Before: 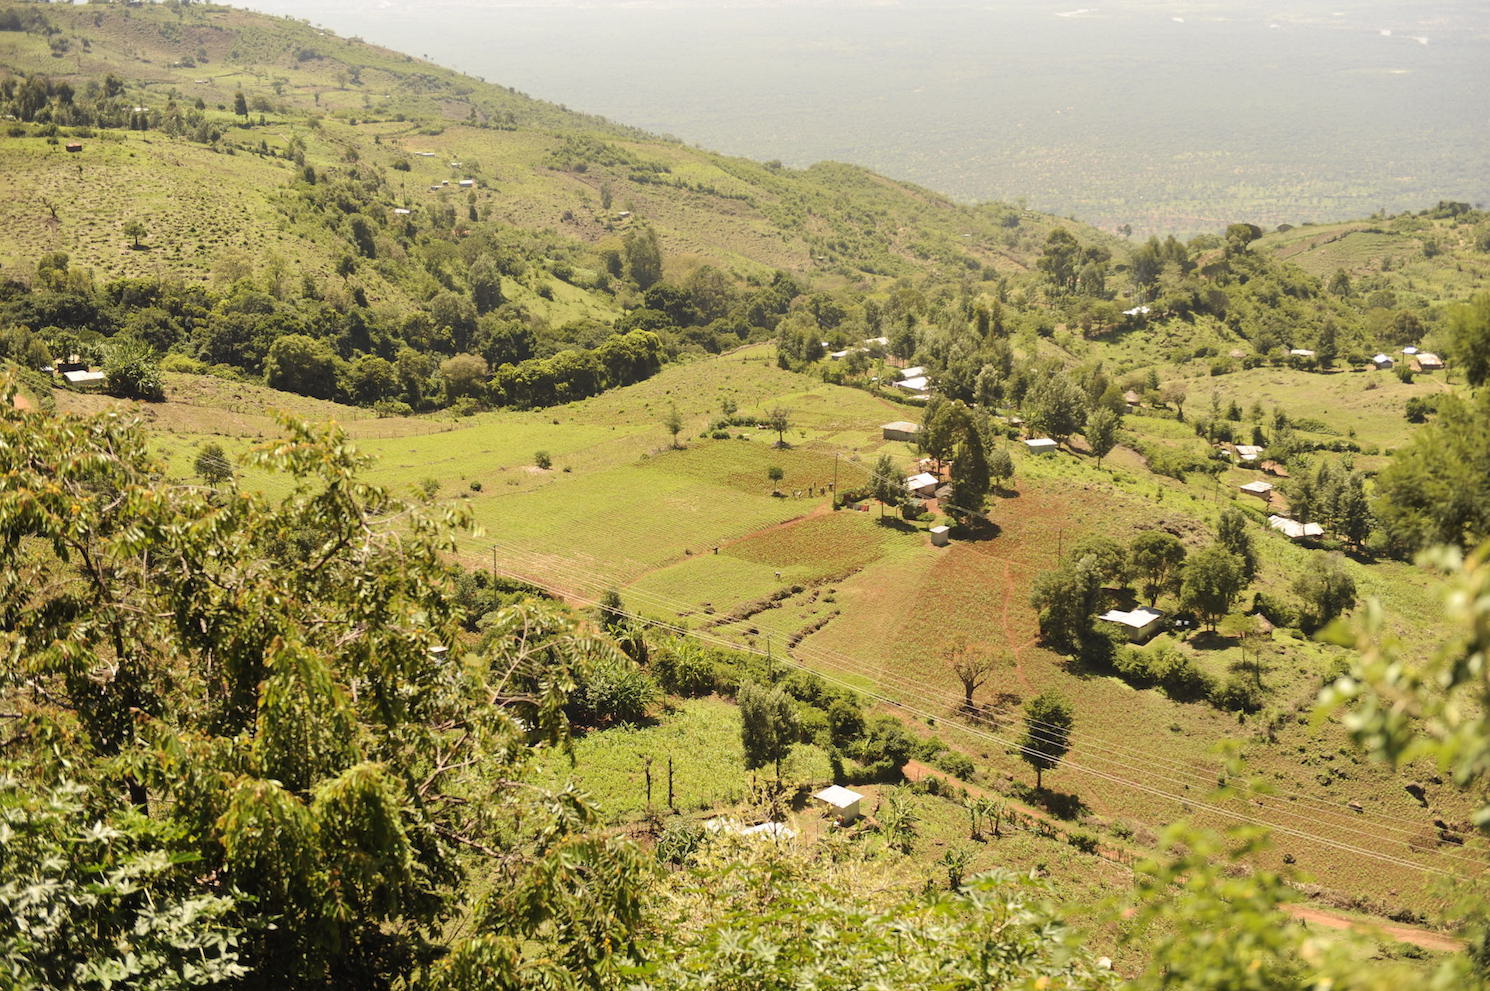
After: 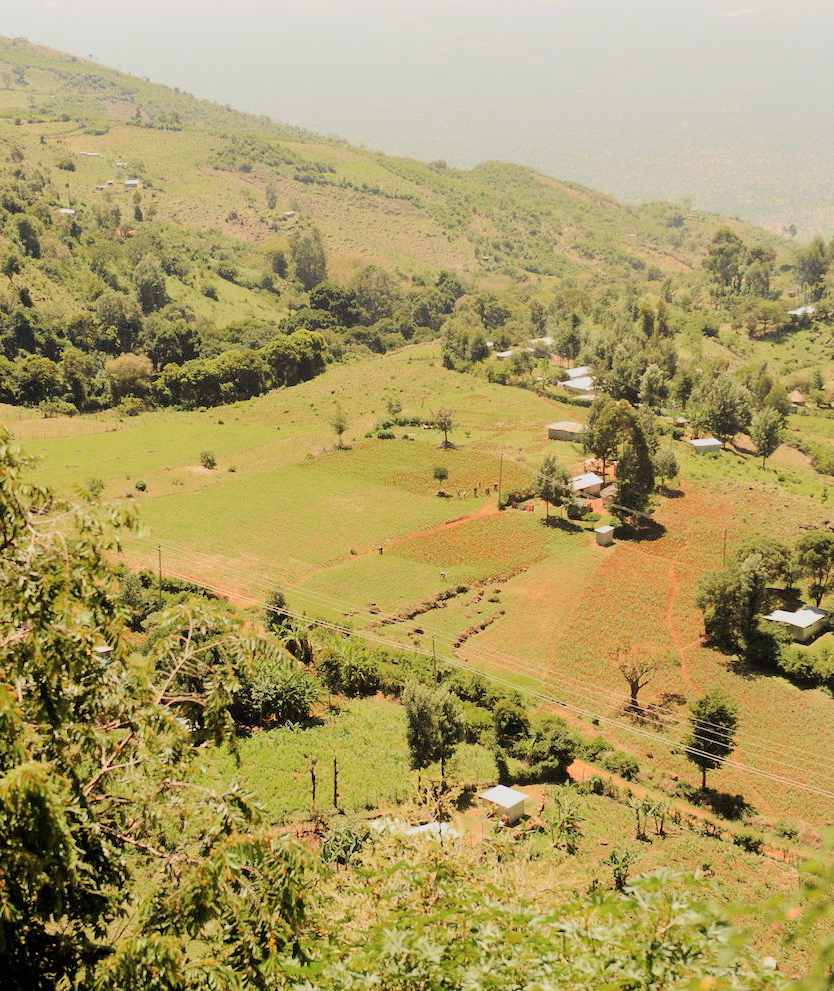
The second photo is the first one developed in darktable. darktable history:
exposure: black level correction -0.002, exposure 0.537 EV, compensate highlight preservation false
contrast brightness saturation: contrast 0.096, brightness 0.013, saturation 0.02
crop and rotate: left 22.534%, right 21.462%
color zones: curves: ch0 [(0, 0.5) (0.143, 0.5) (0.286, 0.456) (0.429, 0.5) (0.571, 0.5) (0.714, 0.5) (0.857, 0.5) (1, 0.5)]; ch1 [(0, 0.5) (0.143, 0.5) (0.286, 0.422) (0.429, 0.5) (0.571, 0.5) (0.714, 0.5) (0.857, 0.5) (1, 0.5)]
filmic rgb: black relative exposure -7.36 EV, white relative exposure 5.07 EV, hardness 3.2, color science v6 (2022)
